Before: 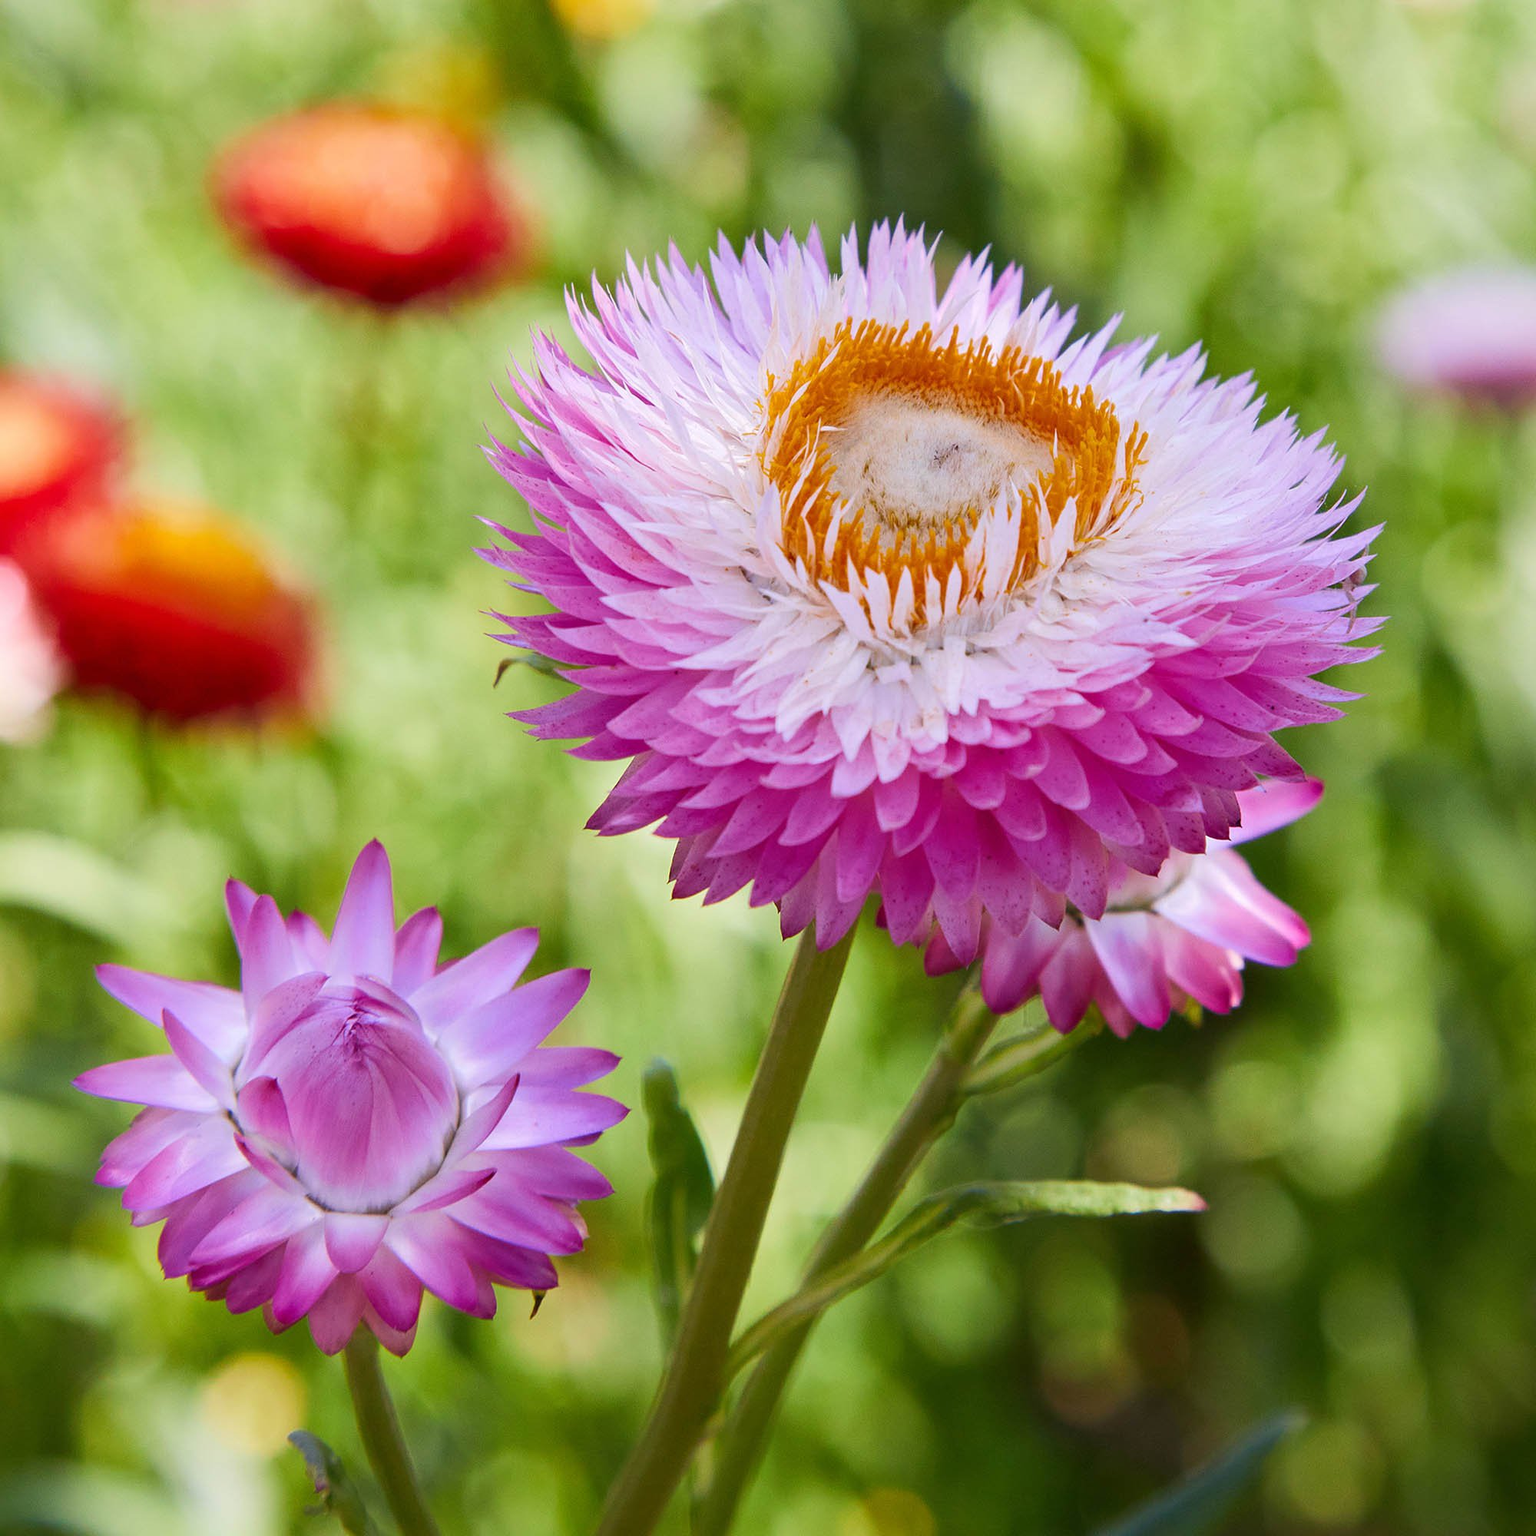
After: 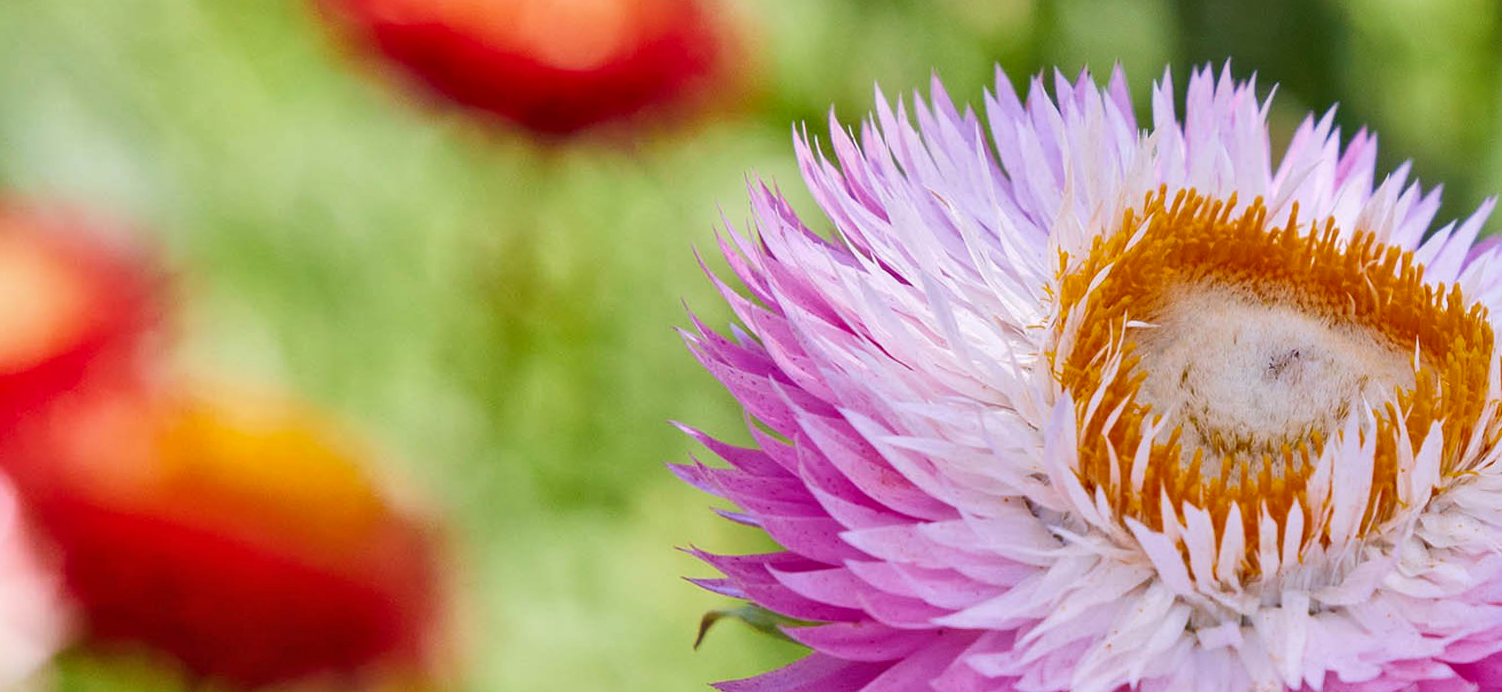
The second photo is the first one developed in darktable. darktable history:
rotate and perspective: rotation -0.013°, lens shift (vertical) -0.027, lens shift (horizontal) 0.178, crop left 0.016, crop right 0.989, crop top 0.082, crop bottom 0.918
shadows and highlights: shadows 49, highlights -41, soften with gaussian
crop: left 0.579%, top 7.627%, right 23.167%, bottom 54.275%
